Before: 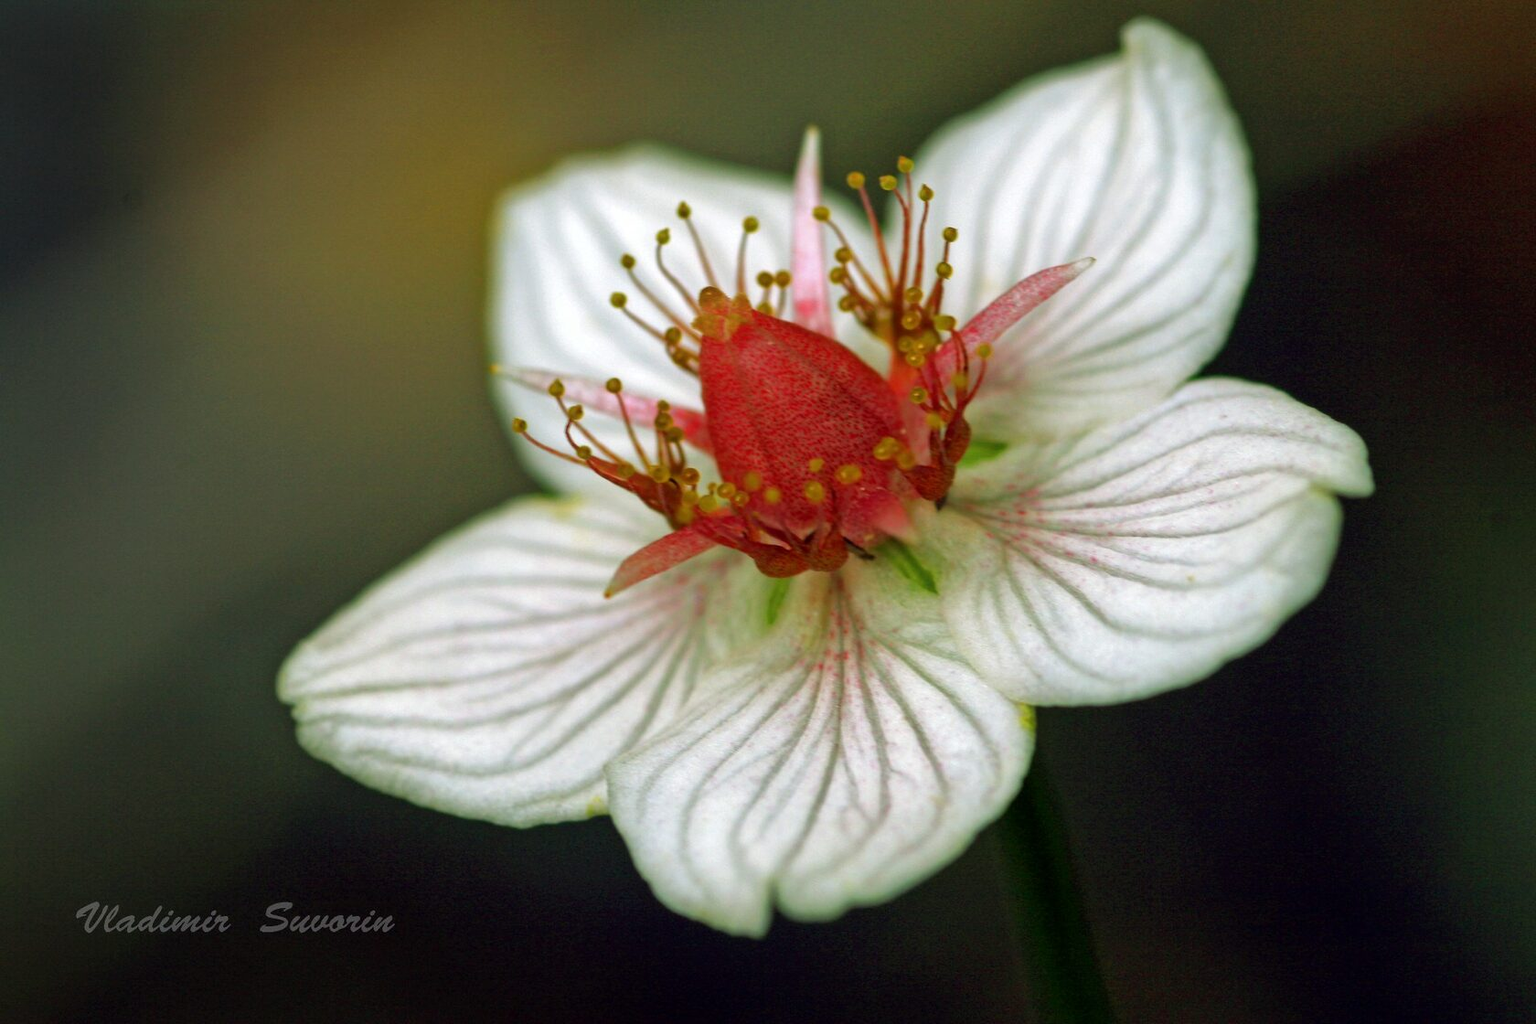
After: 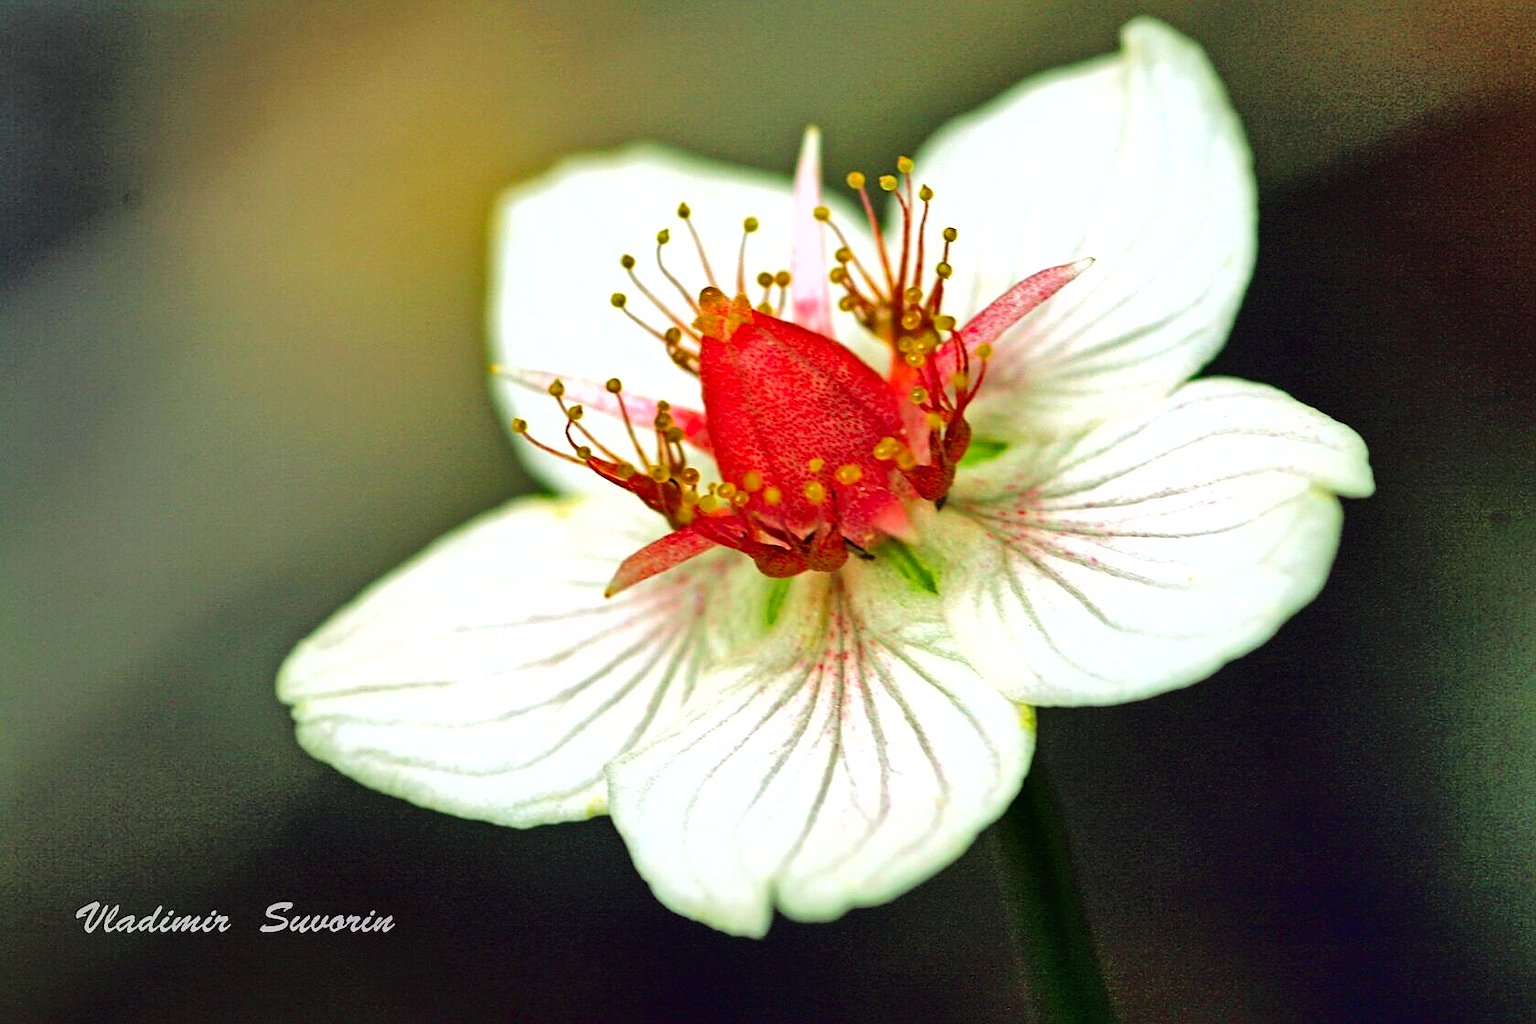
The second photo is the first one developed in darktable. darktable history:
sharpen: on, module defaults
tone curve: curves: ch0 [(0, 0.01) (0.058, 0.039) (0.159, 0.117) (0.282, 0.327) (0.45, 0.534) (0.676, 0.751) (0.89, 0.919) (1, 1)]; ch1 [(0, 0) (0.094, 0.081) (0.285, 0.299) (0.385, 0.403) (0.447, 0.455) (0.495, 0.496) (0.544, 0.552) (0.589, 0.612) (0.722, 0.728) (1, 1)]; ch2 [(0, 0) (0.257, 0.217) (0.43, 0.421) (0.498, 0.507) (0.531, 0.544) (0.56, 0.579) (0.625, 0.642) (1, 1)], color space Lab, linked channels, preserve colors none
exposure: black level correction 0, exposure 0.896 EV, compensate exposure bias true, compensate highlight preservation false
shadows and highlights: low approximation 0.01, soften with gaussian
